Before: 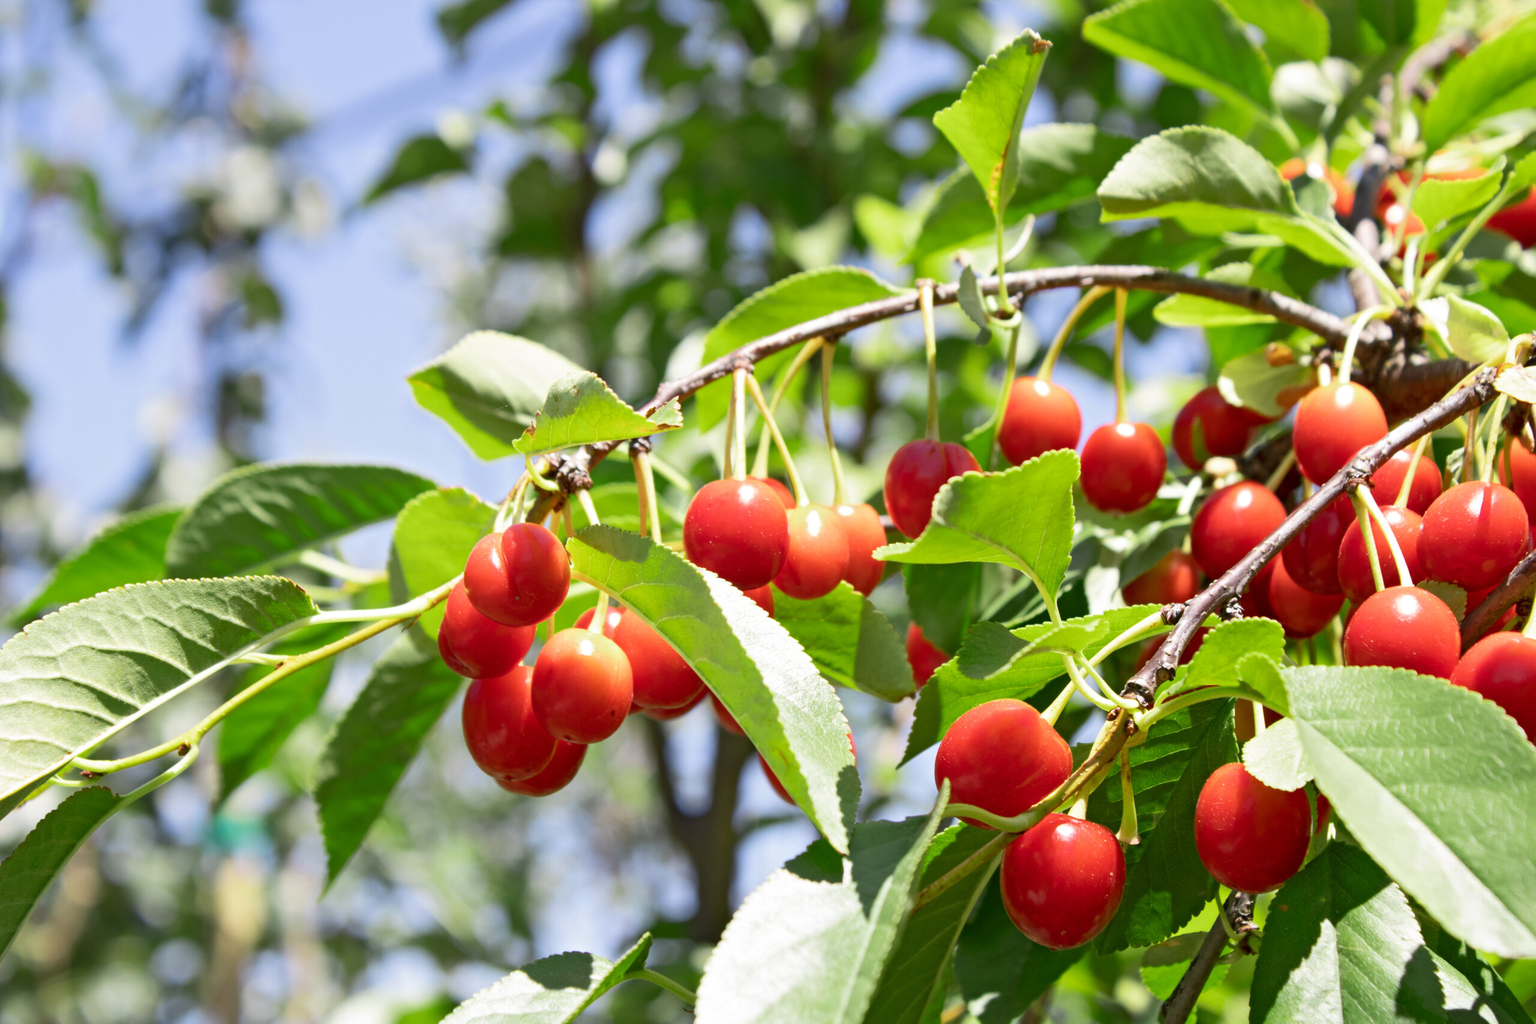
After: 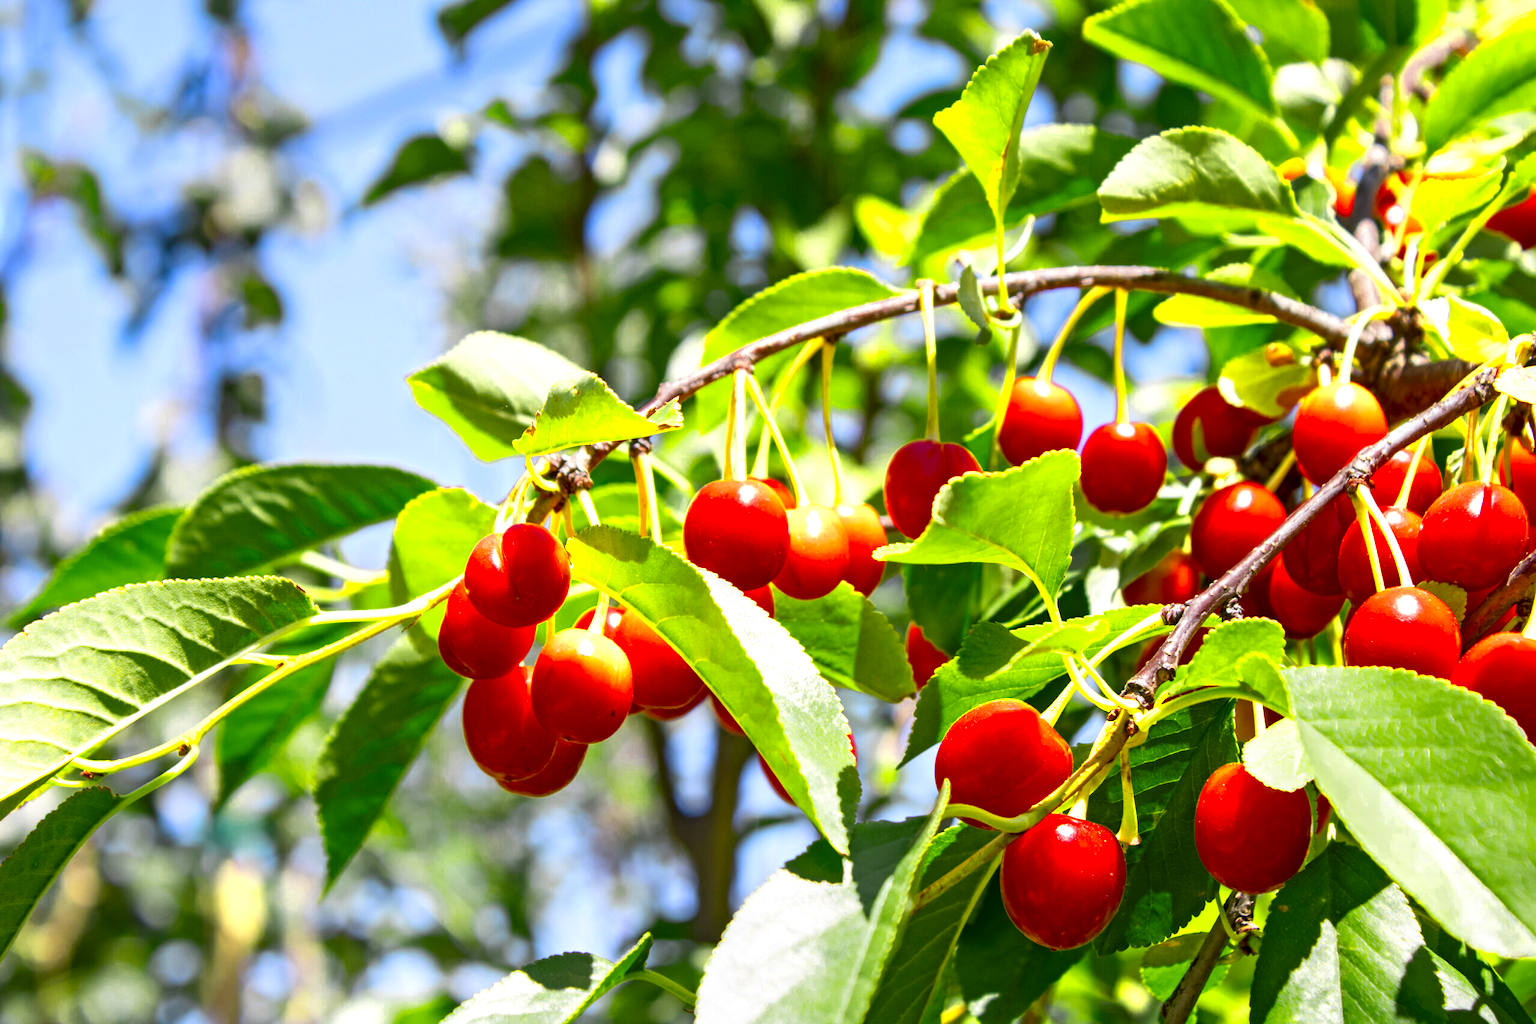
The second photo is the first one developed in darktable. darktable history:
local contrast: detail 130%
color balance rgb: linear chroma grading › global chroma 15%, perceptual saturation grading › global saturation 30%
color zones: curves: ch0 [(0.004, 0.305) (0.261, 0.623) (0.389, 0.399) (0.708, 0.571) (0.947, 0.34)]; ch1 [(0.025, 0.645) (0.229, 0.584) (0.326, 0.551) (0.484, 0.262) (0.757, 0.643)]
